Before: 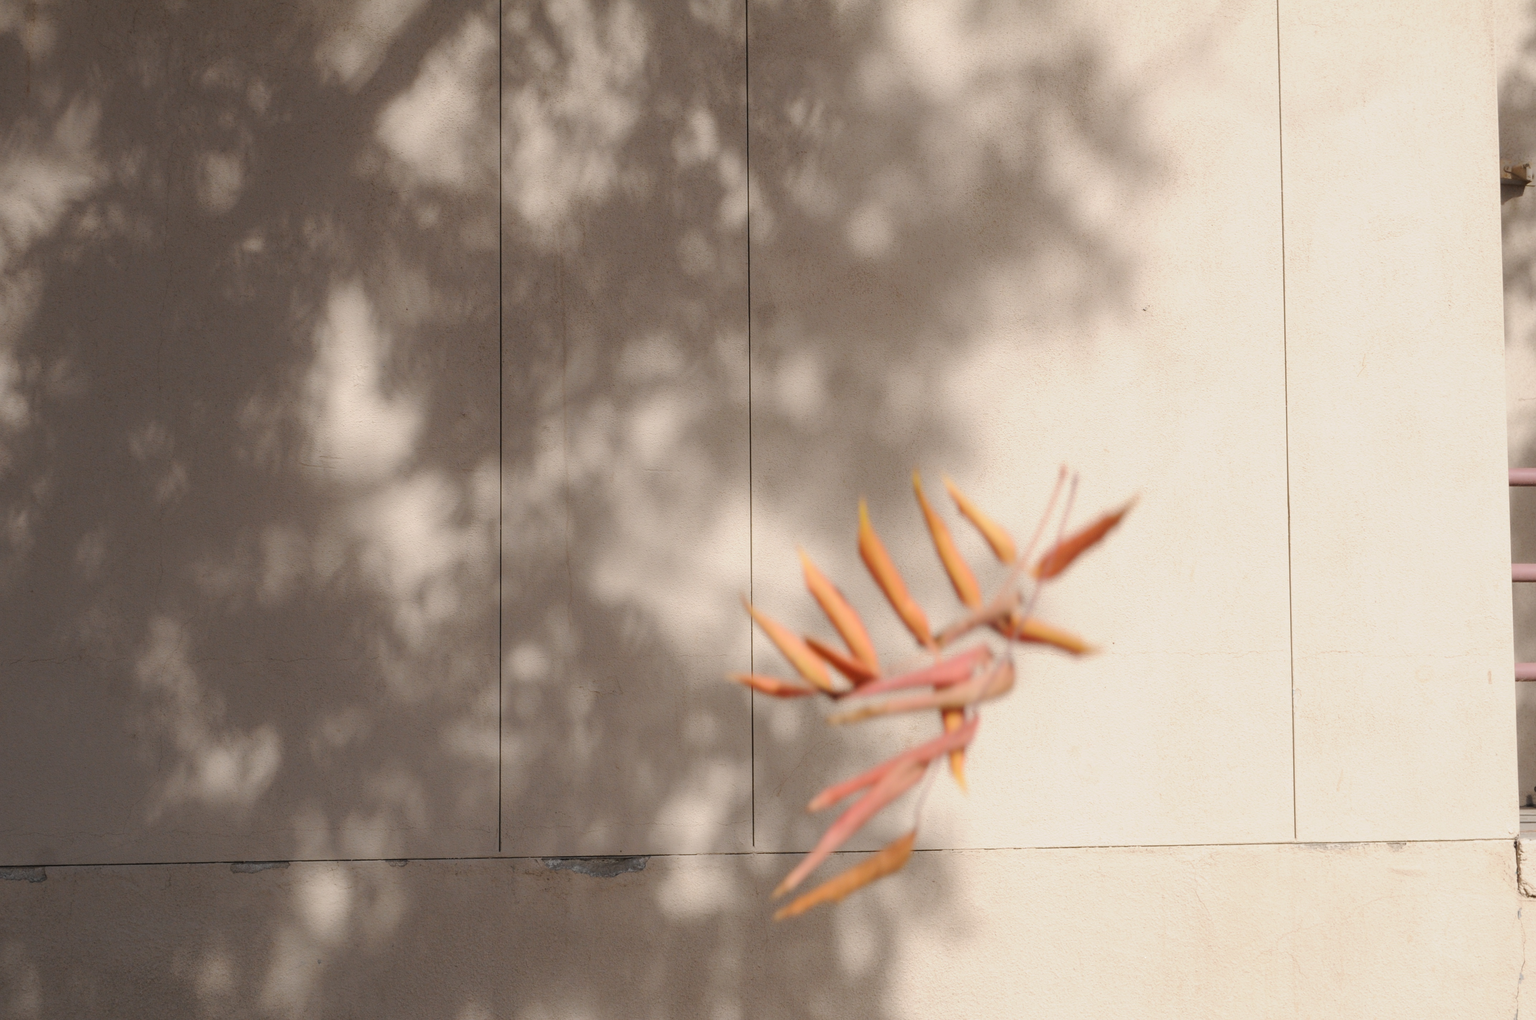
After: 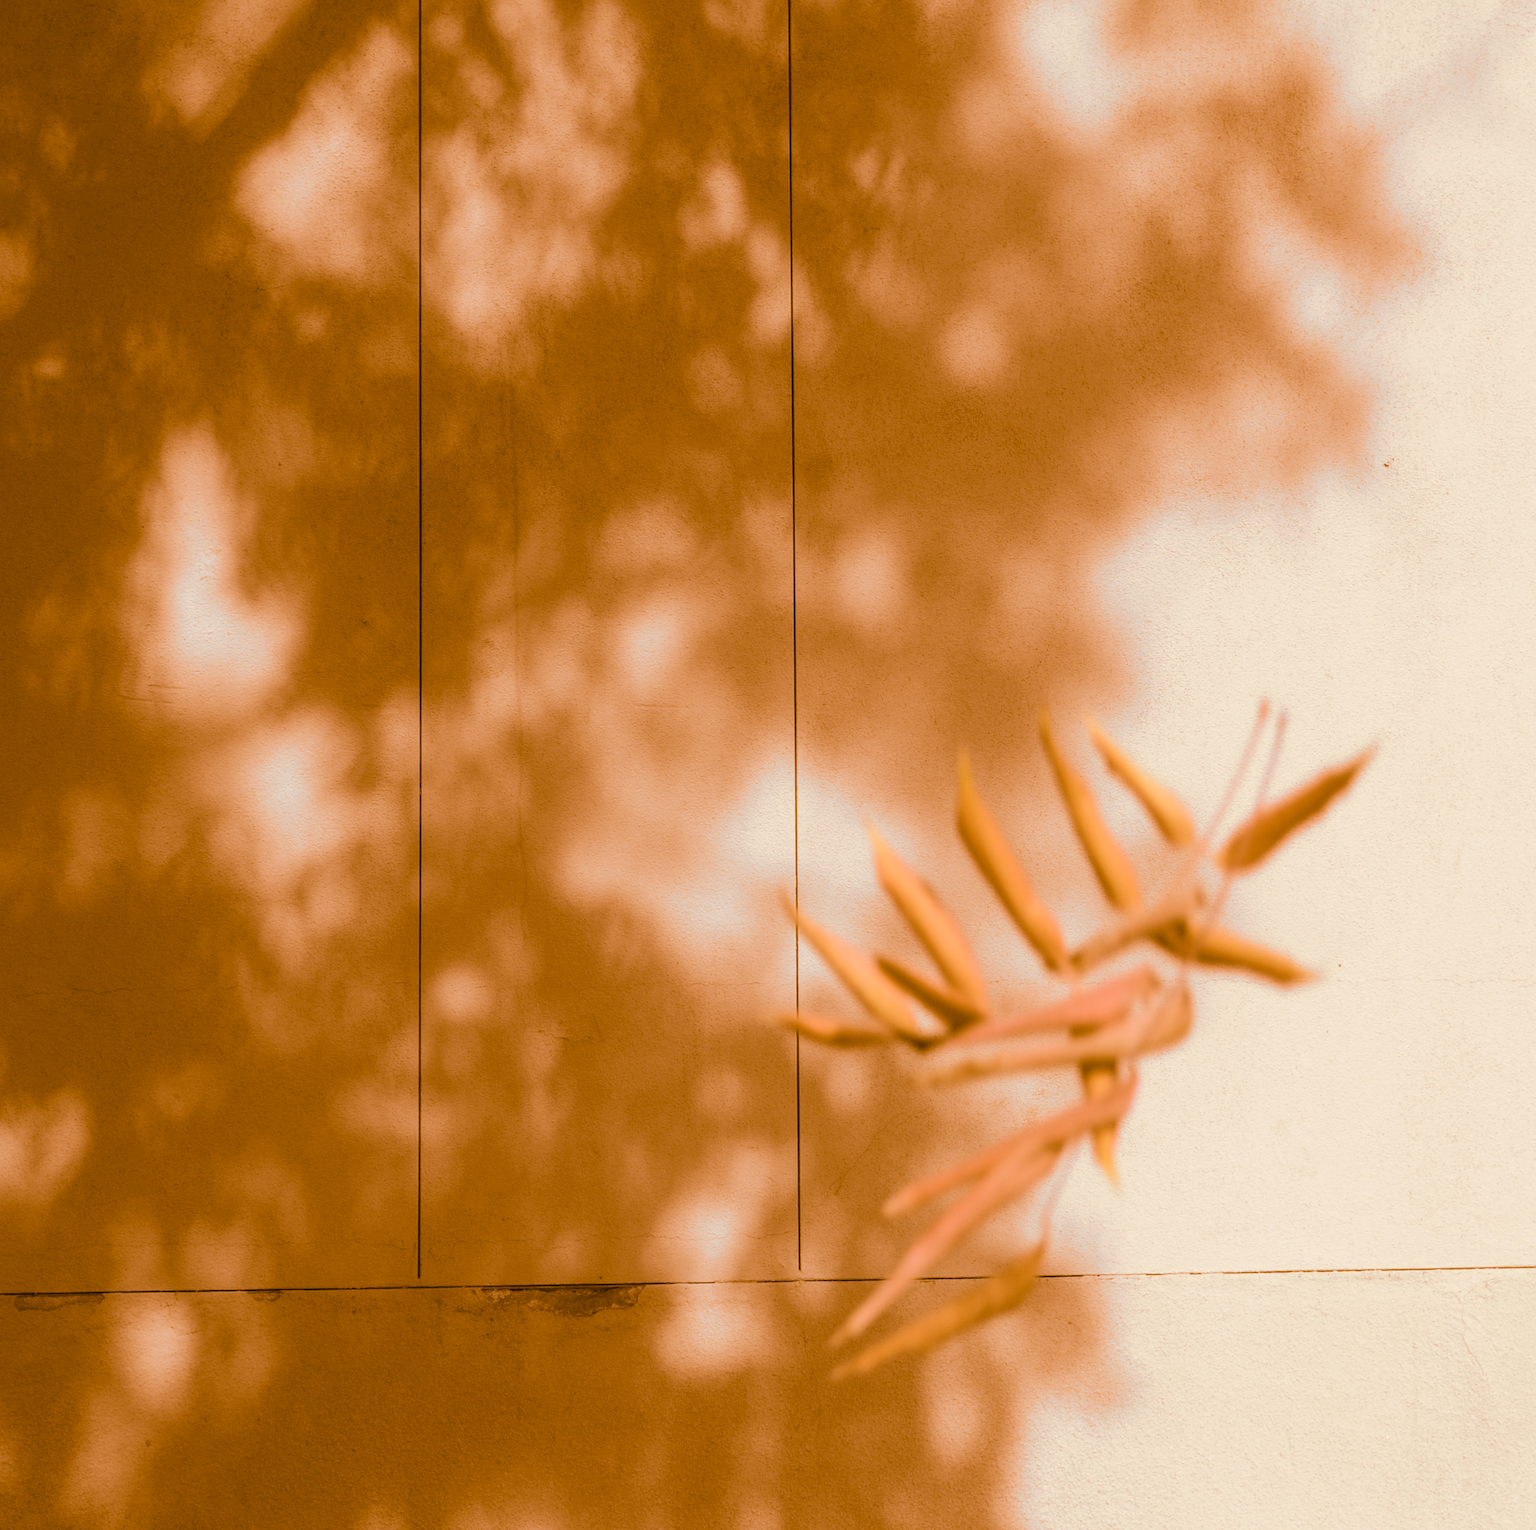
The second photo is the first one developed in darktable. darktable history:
exposure: black level correction 0, compensate exposure bias true, compensate highlight preservation false
split-toning: shadows › hue 26°, shadows › saturation 0.92, highlights › hue 40°, highlights › saturation 0.92, balance -63, compress 0%
crop and rotate: left 14.385%, right 18.948%
